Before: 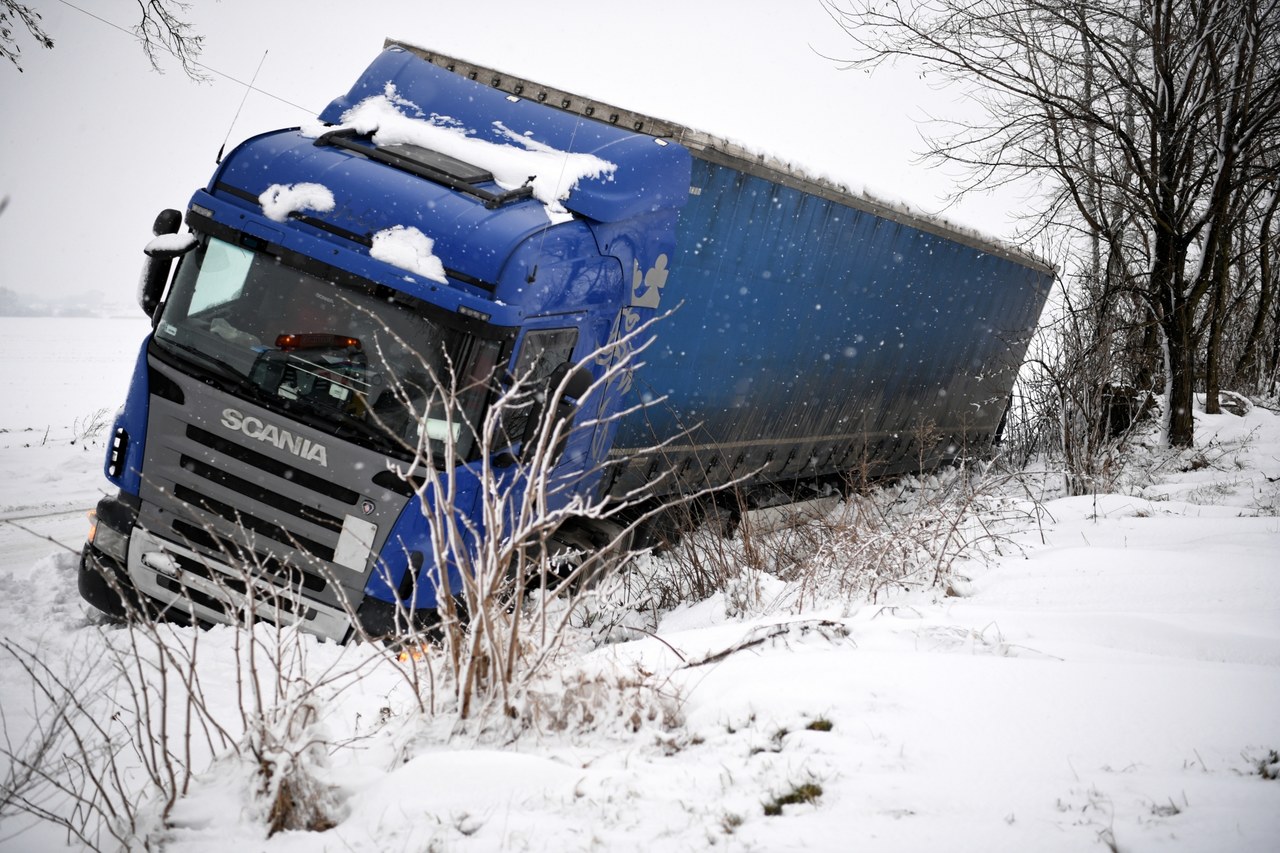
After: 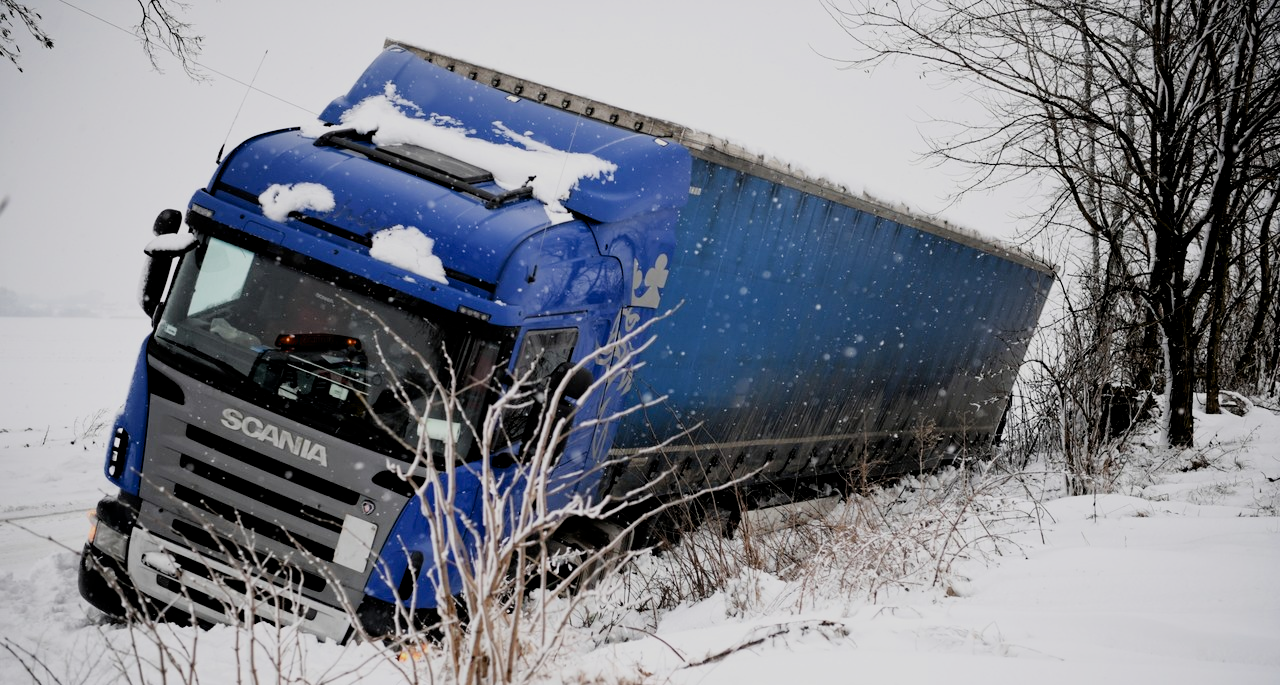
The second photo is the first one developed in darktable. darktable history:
crop: bottom 19.644%
filmic rgb: black relative exposure -7.65 EV, white relative exposure 4.56 EV, hardness 3.61
white balance: emerald 1
exposure: black level correction 0.007, exposure 0.159 EV, compensate highlight preservation false
